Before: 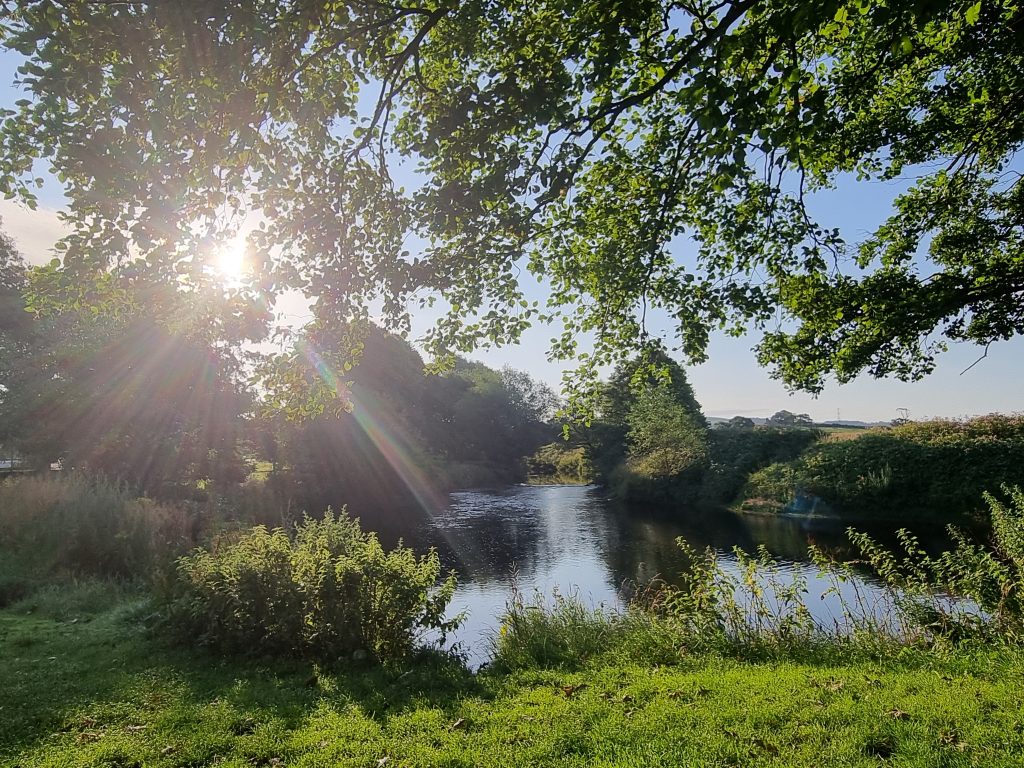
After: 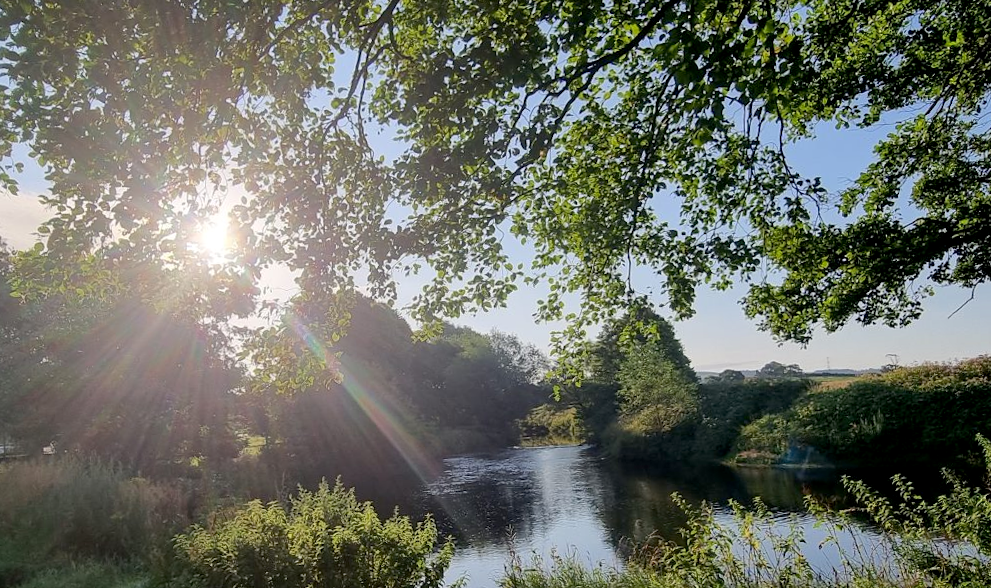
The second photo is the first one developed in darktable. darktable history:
rotate and perspective: rotation -2.56°, automatic cropping off
exposure: black level correction 0.005, exposure 0.014 EV, compensate highlight preservation false
crop: left 2.737%, top 7.287%, right 3.421%, bottom 20.179%
